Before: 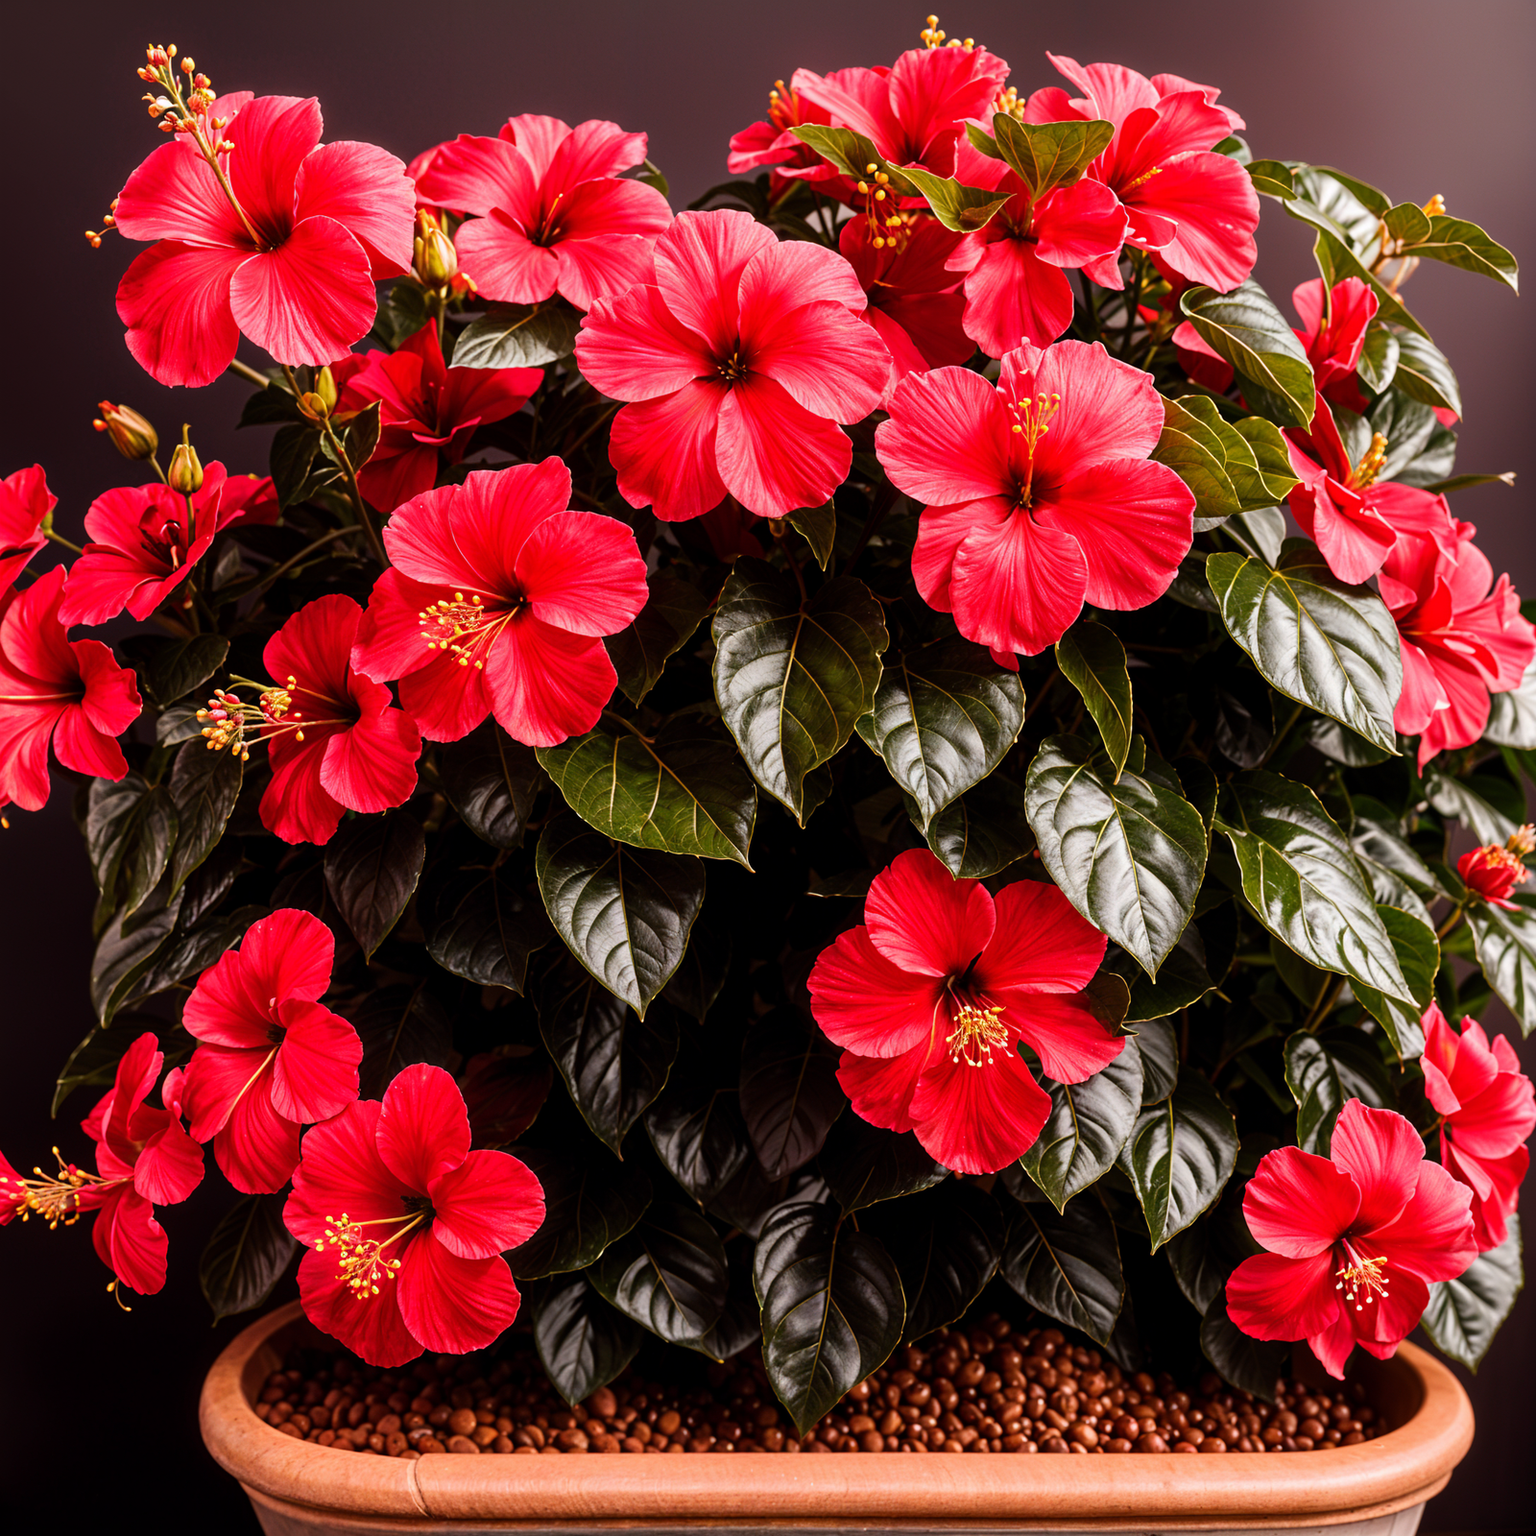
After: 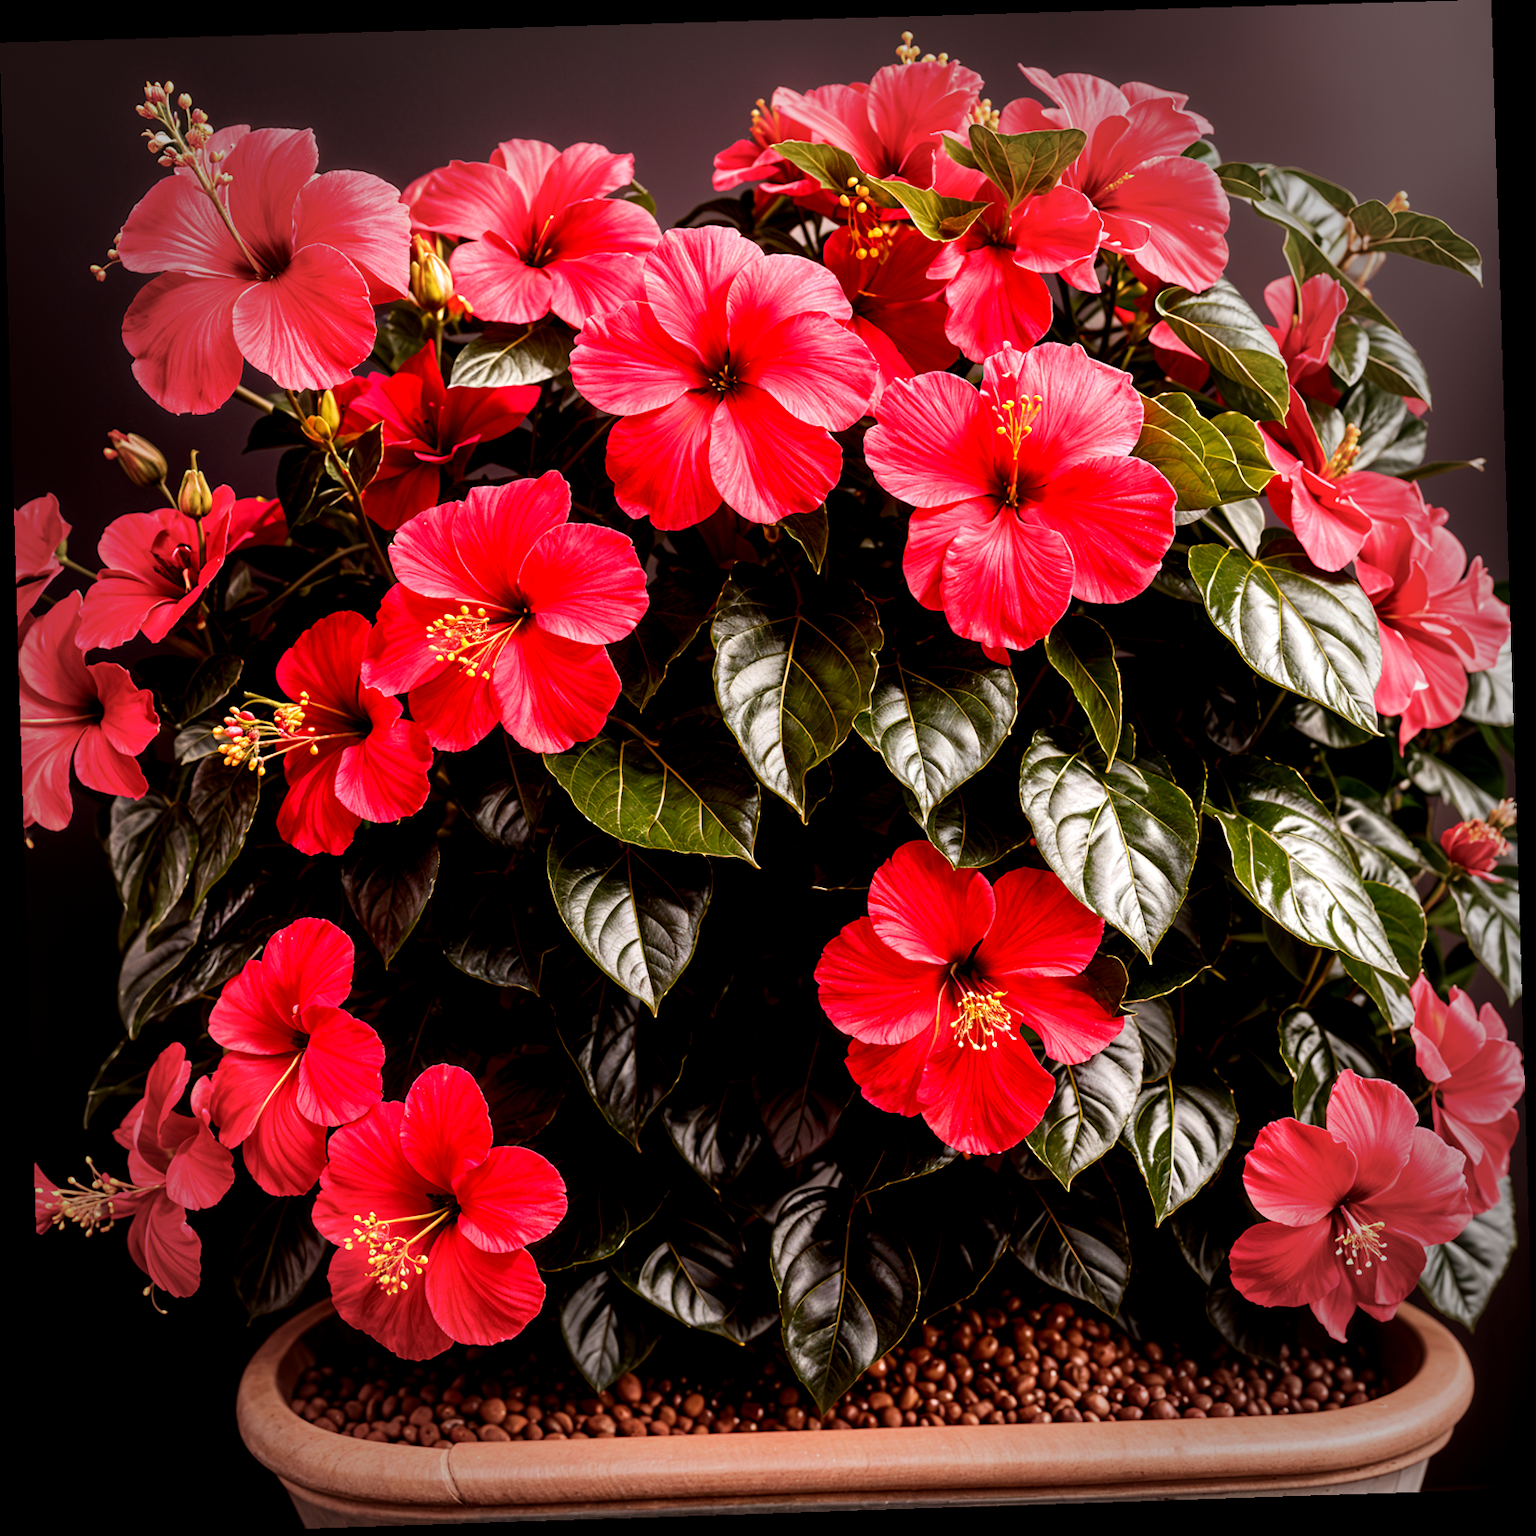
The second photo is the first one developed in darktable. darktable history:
vignetting: fall-off start 66.7%, fall-off radius 39.74%, brightness -0.576, saturation -0.258, automatic ratio true, width/height ratio 0.671, dithering 16-bit output
rotate and perspective: rotation -1.77°, lens shift (horizontal) 0.004, automatic cropping off
exposure: black level correction 0.005, exposure 0.417 EV, compensate highlight preservation false
